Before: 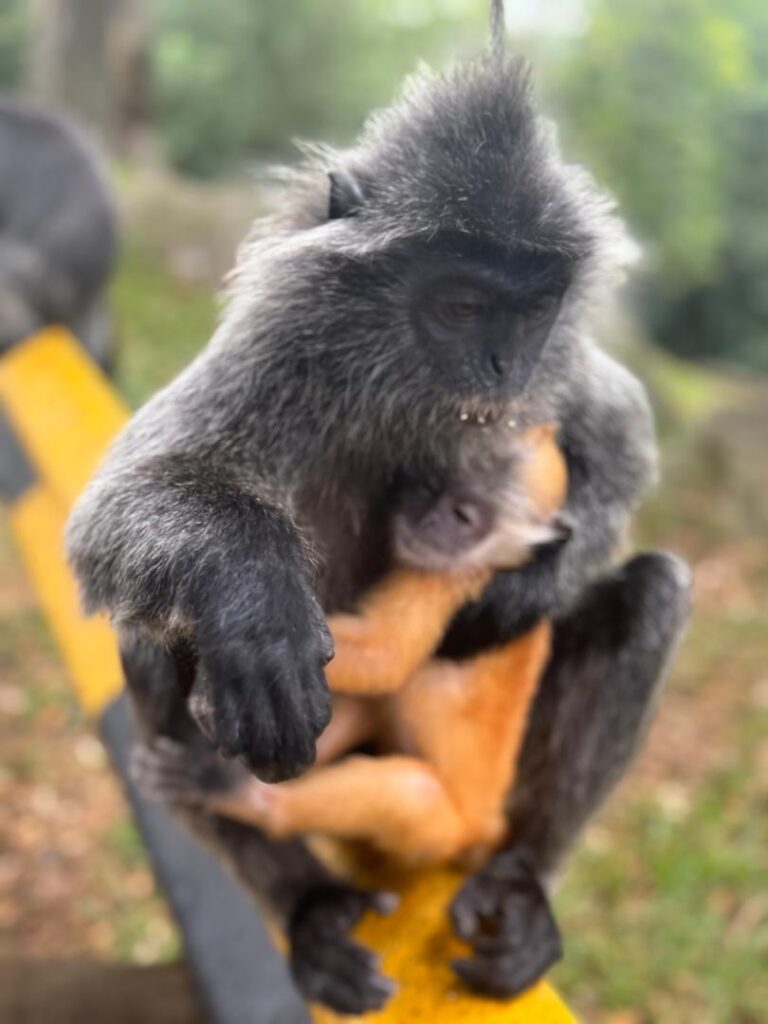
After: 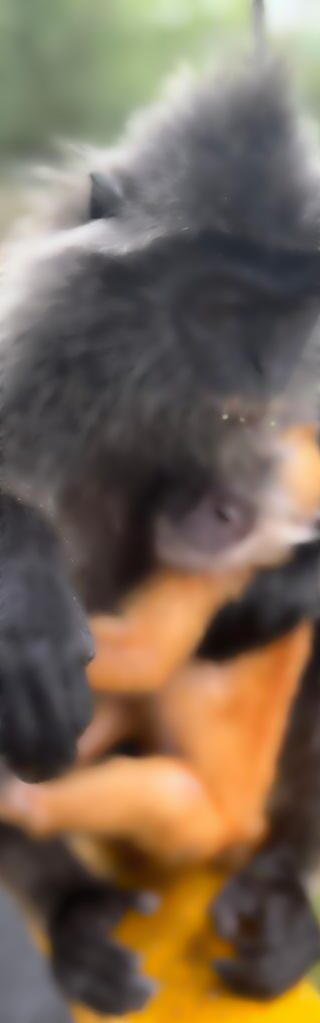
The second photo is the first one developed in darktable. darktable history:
lowpass: radius 4, soften with bilateral filter, unbound 0
crop: left 31.229%, right 27.105%
